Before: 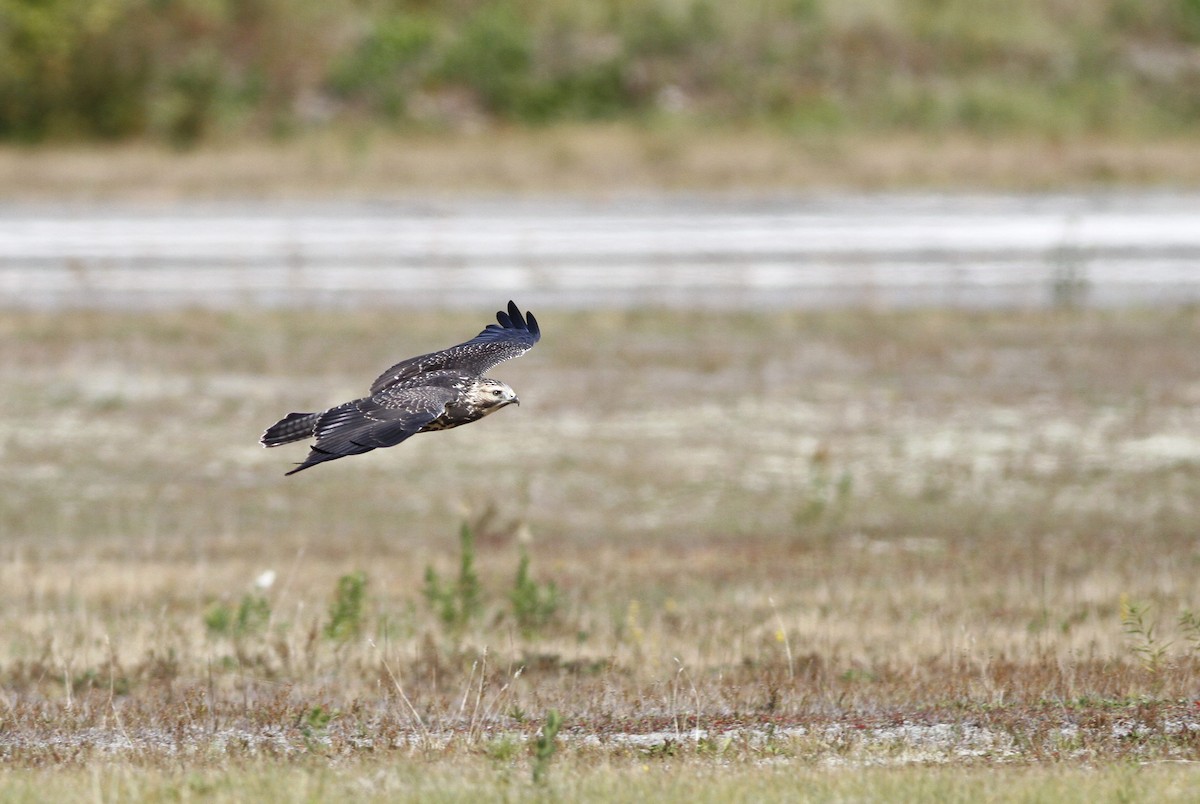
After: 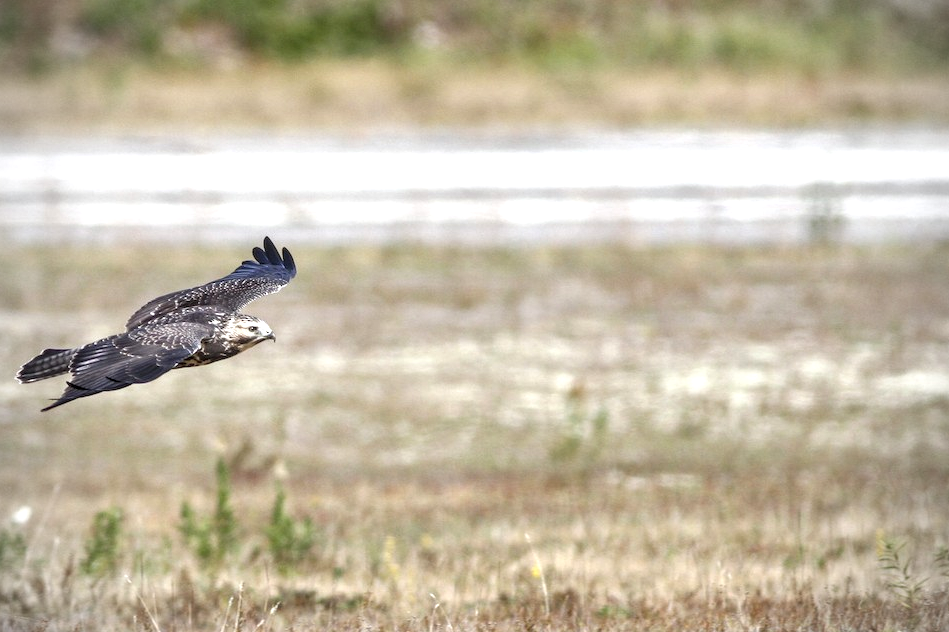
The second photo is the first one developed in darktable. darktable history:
vignetting: on, module defaults
local contrast: detail 130%
exposure: black level correction 0.001, exposure 0.499 EV, compensate highlight preservation false
crop and rotate: left 20.352%, top 7.973%, right 0.489%, bottom 13.401%
